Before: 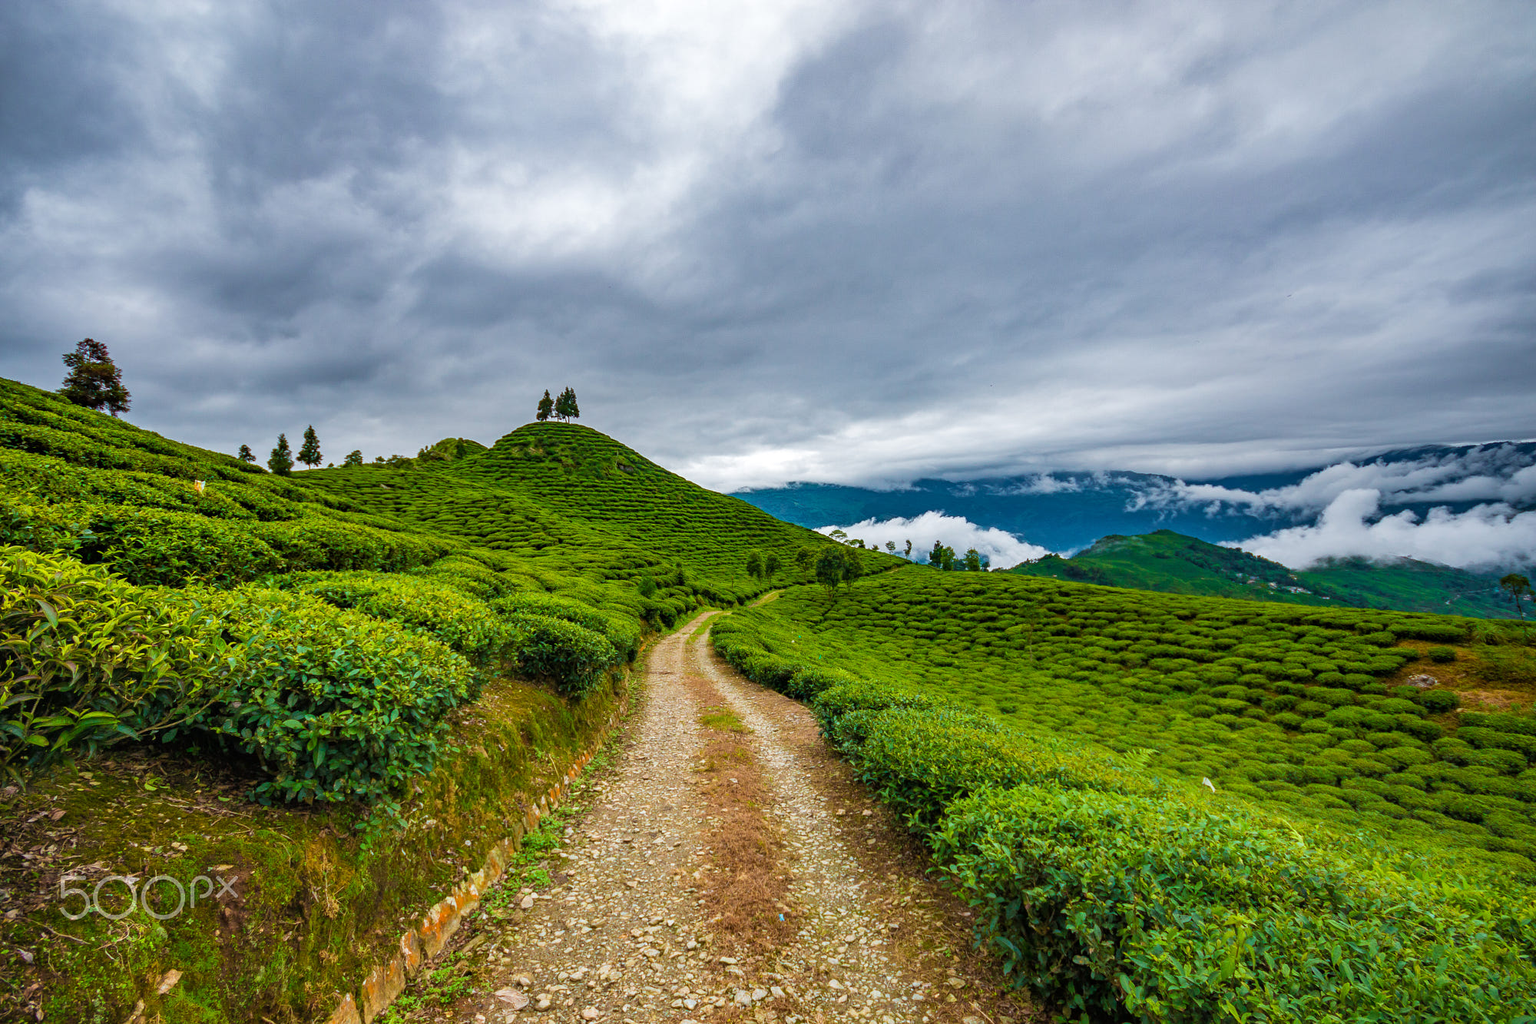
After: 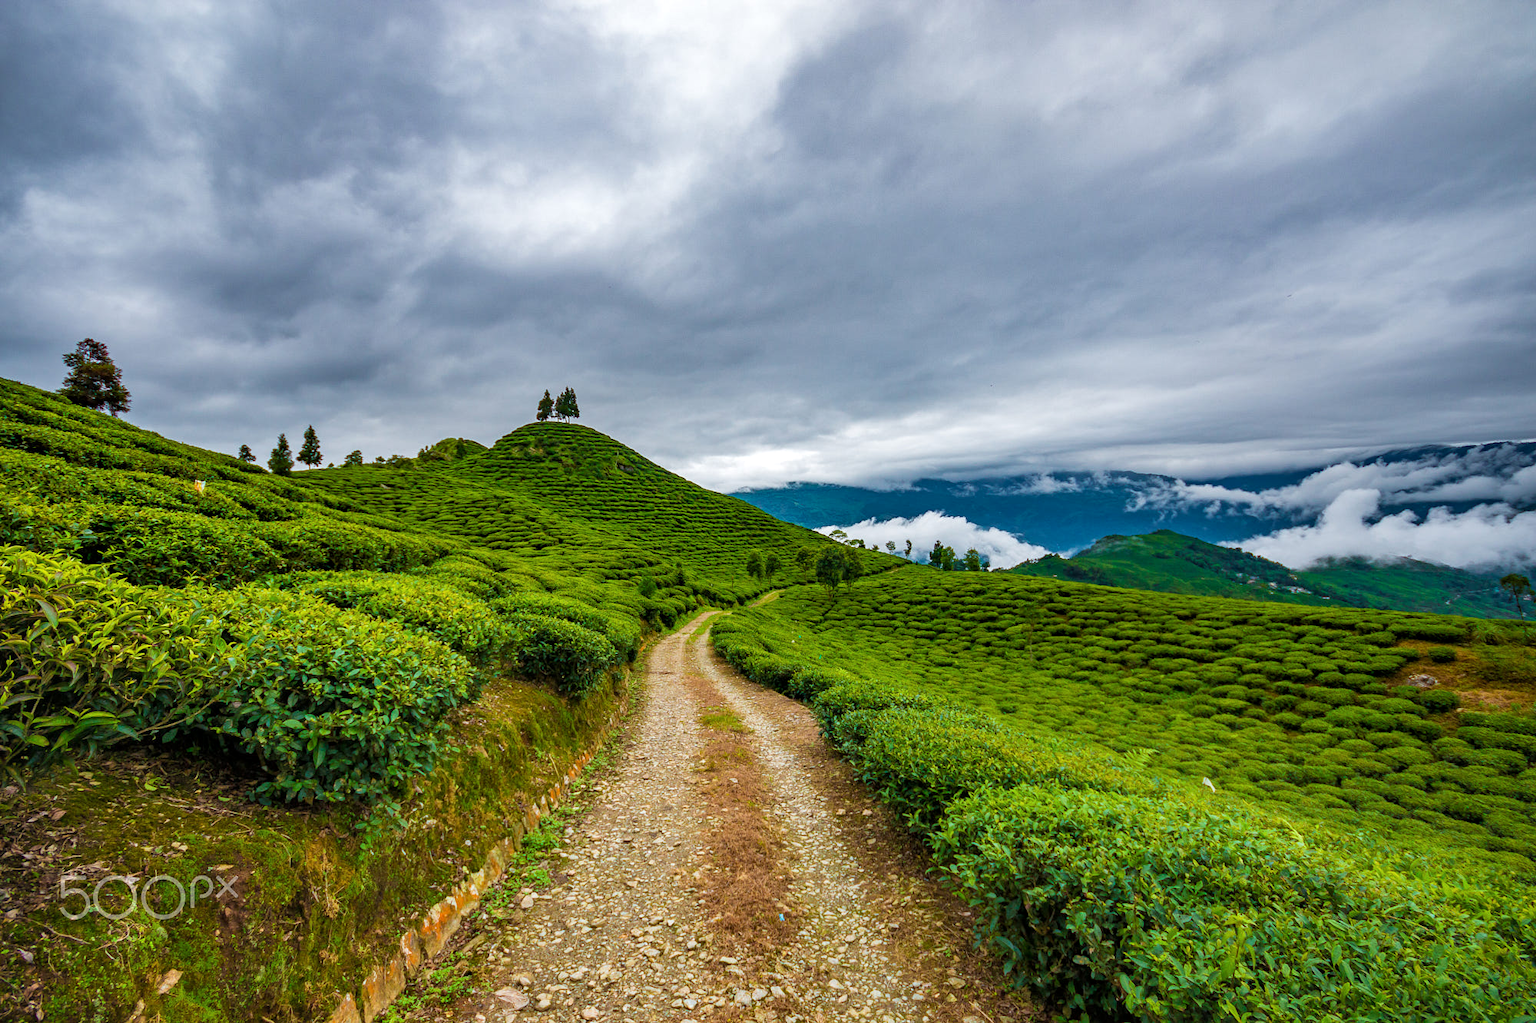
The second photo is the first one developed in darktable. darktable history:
local contrast: mode bilateral grid, contrast 100, coarseness 99, detail 109%, midtone range 0.2
